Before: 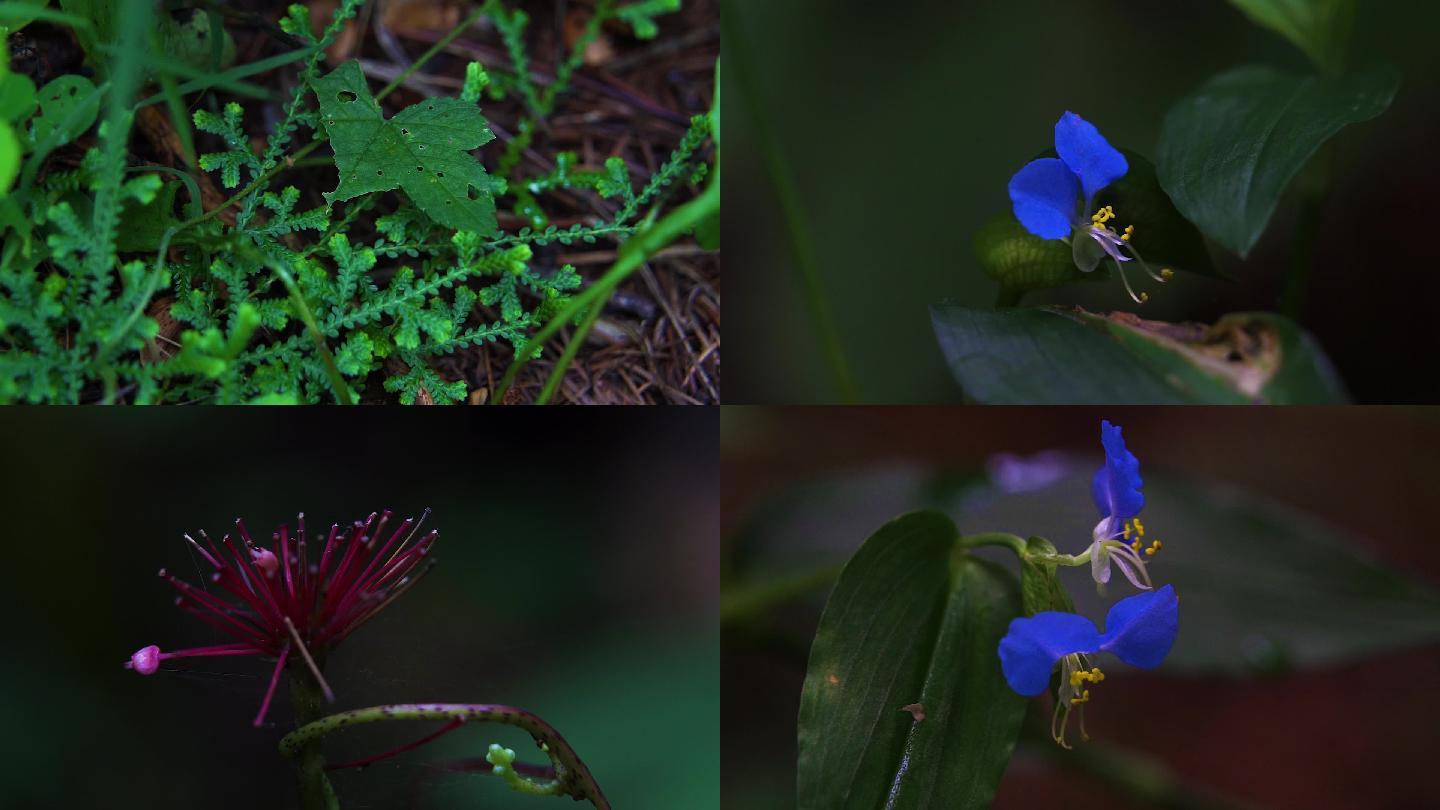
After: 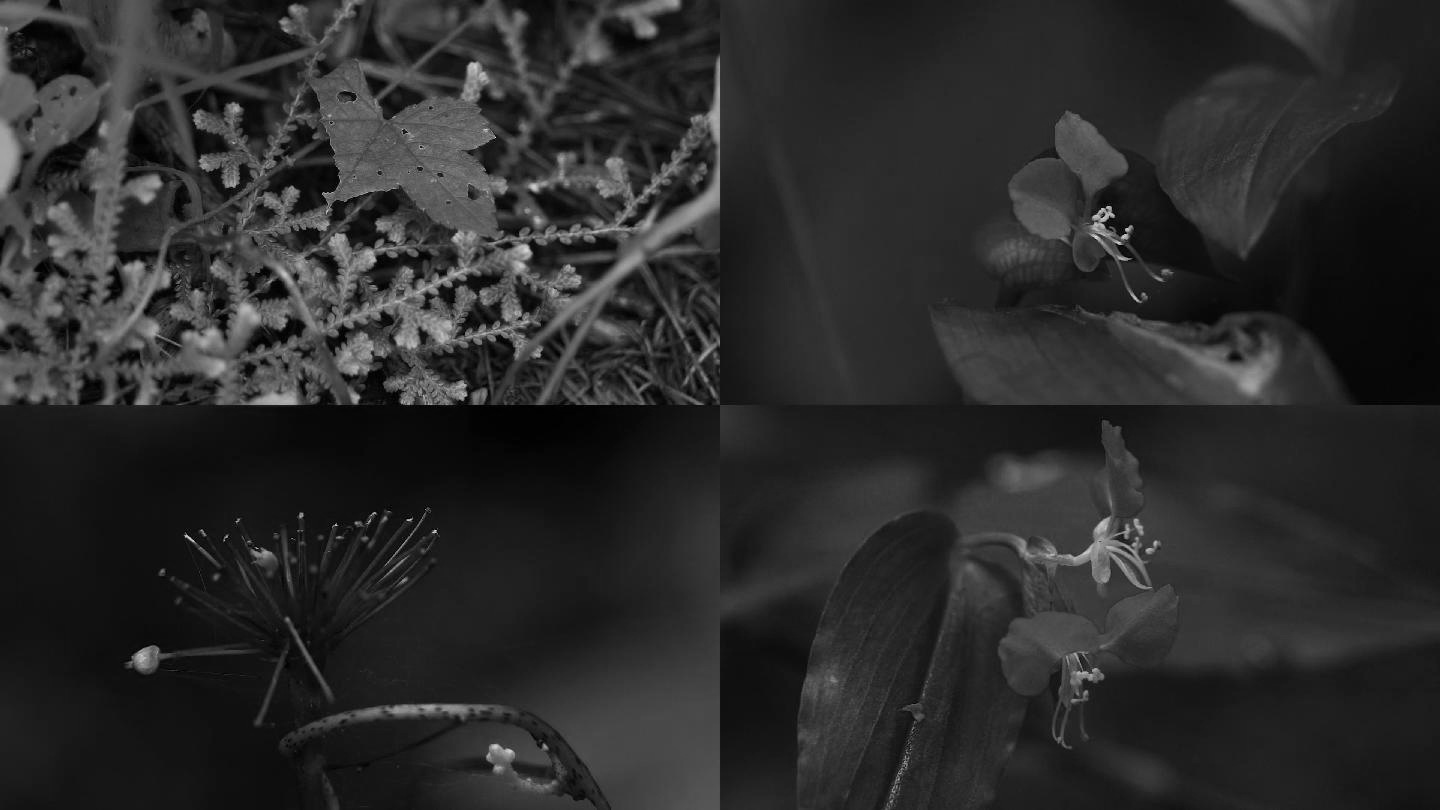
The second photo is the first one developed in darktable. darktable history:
white balance: emerald 1
shadows and highlights: shadows 20.55, highlights -20.99, soften with gaussian
contrast brightness saturation: saturation -1
